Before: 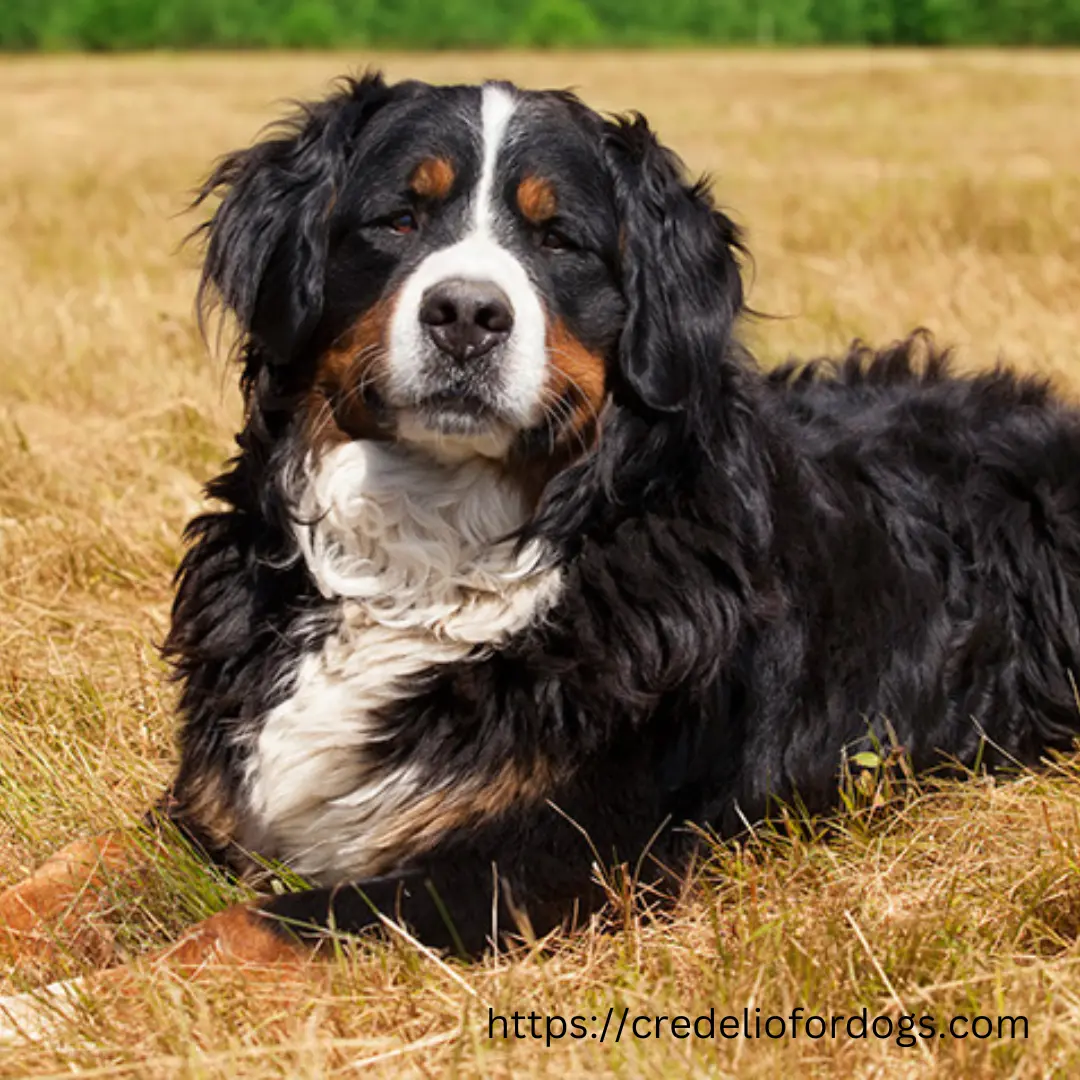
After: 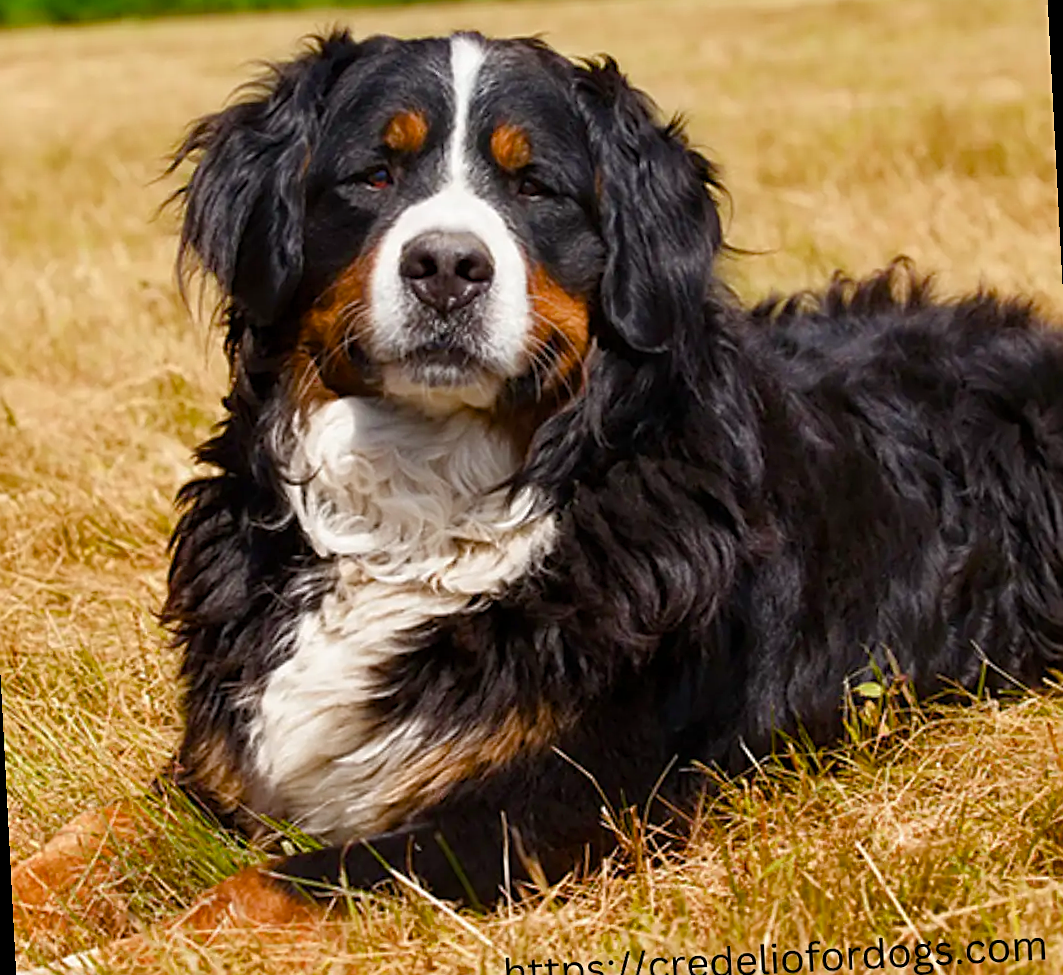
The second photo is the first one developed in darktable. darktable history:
color balance rgb: perceptual saturation grading › global saturation 20%, perceptual saturation grading › highlights -25%, perceptual saturation grading › shadows 50%
white balance: emerald 1
rotate and perspective: rotation -3°, crop left 0.031, crop right 0.968, crop top 0.07, crop bottom 0.93
sharpen: on, module defaults
